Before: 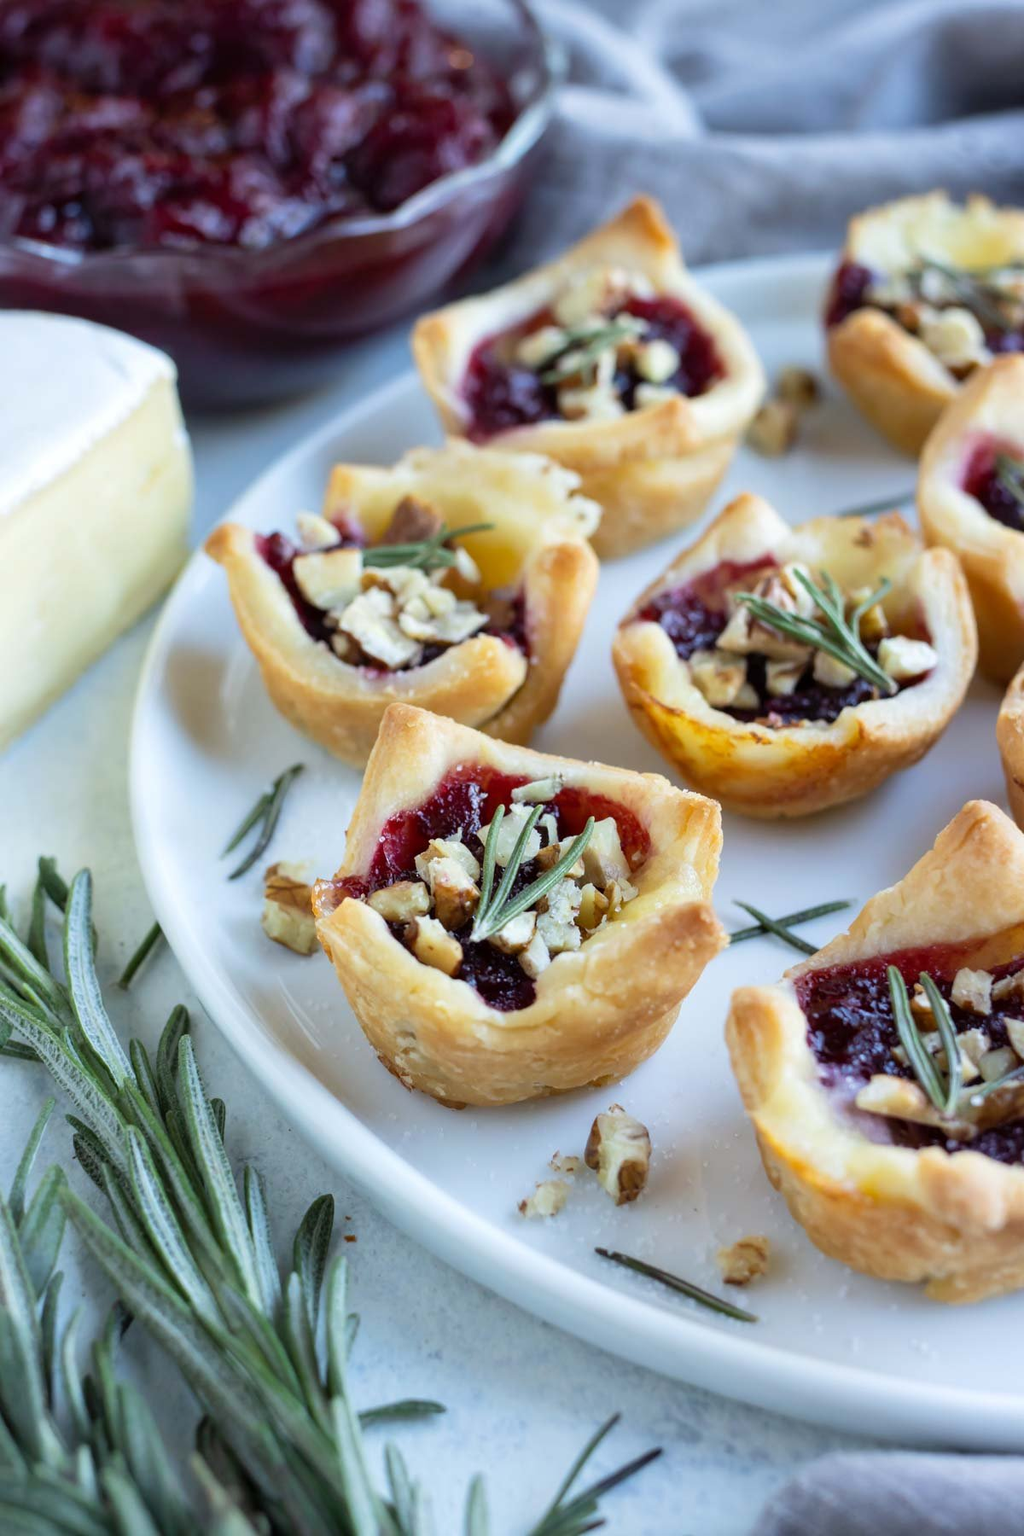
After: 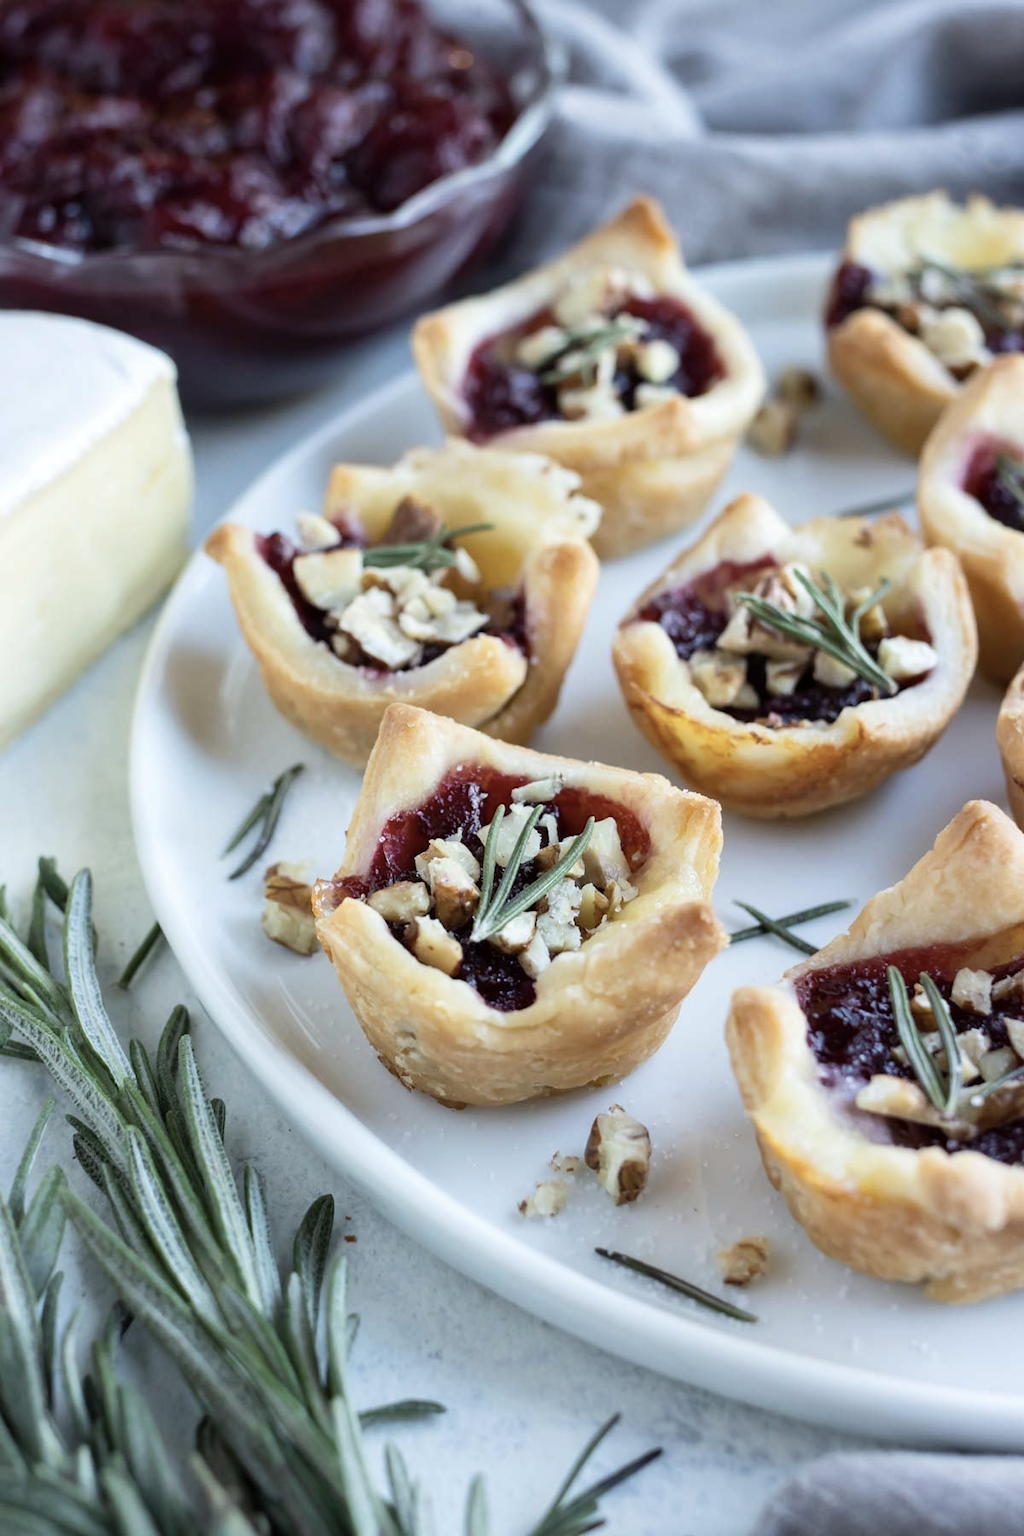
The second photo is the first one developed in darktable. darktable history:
contrast brightness saturation: contrast 0.096, saturation -0.281
